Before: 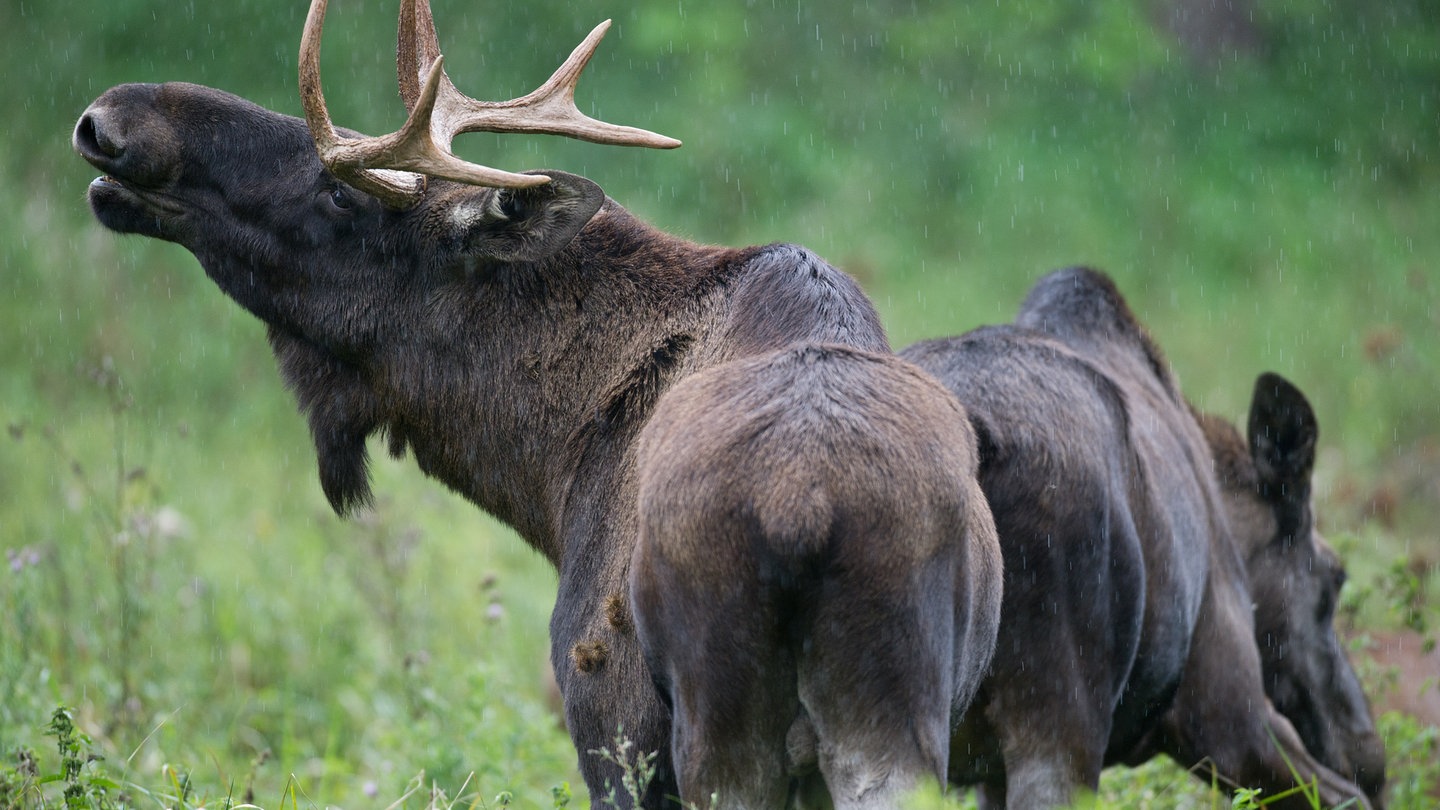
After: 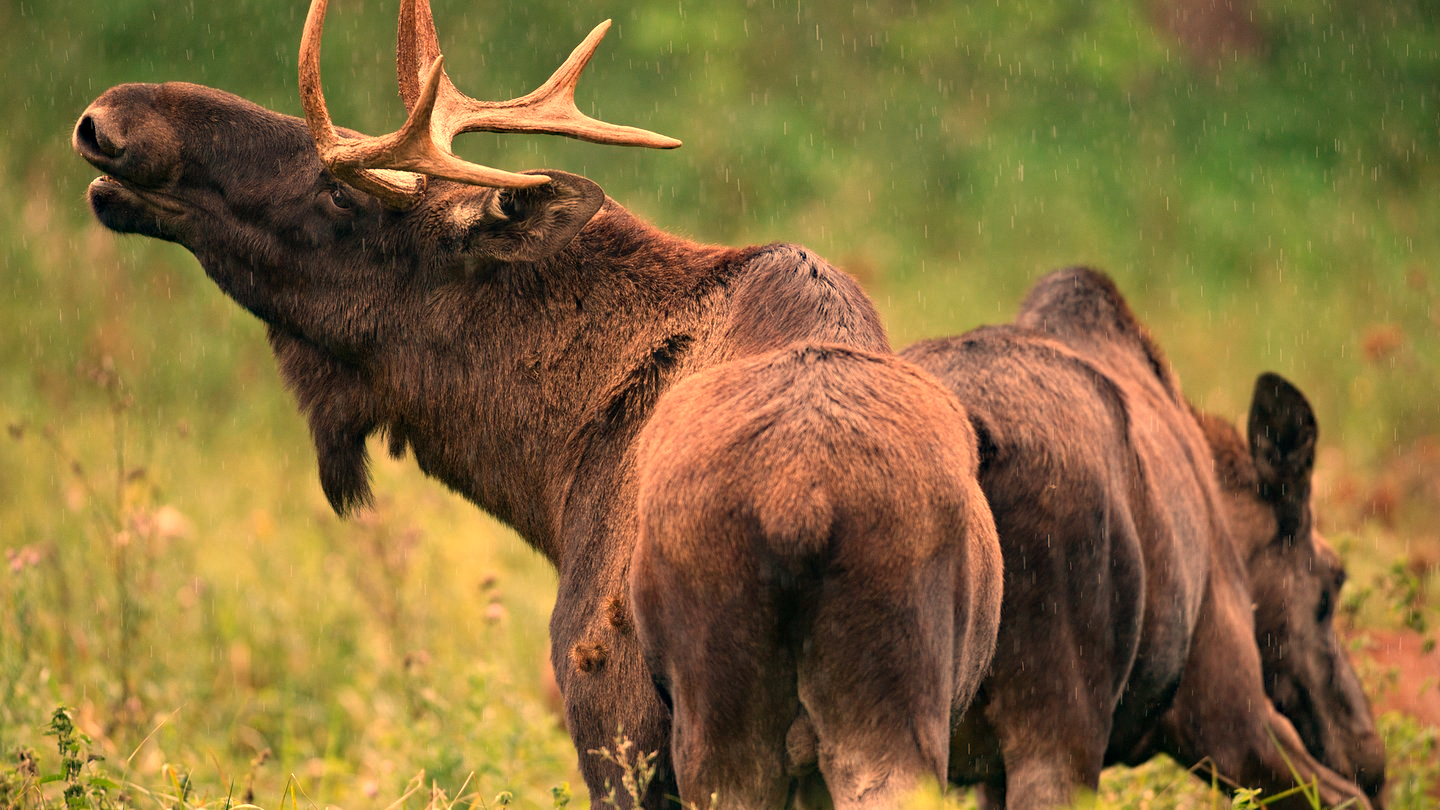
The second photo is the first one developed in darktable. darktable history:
haze removal: compatibility mode true, adaptive false
white balance: red 1.467, blue 0.684
